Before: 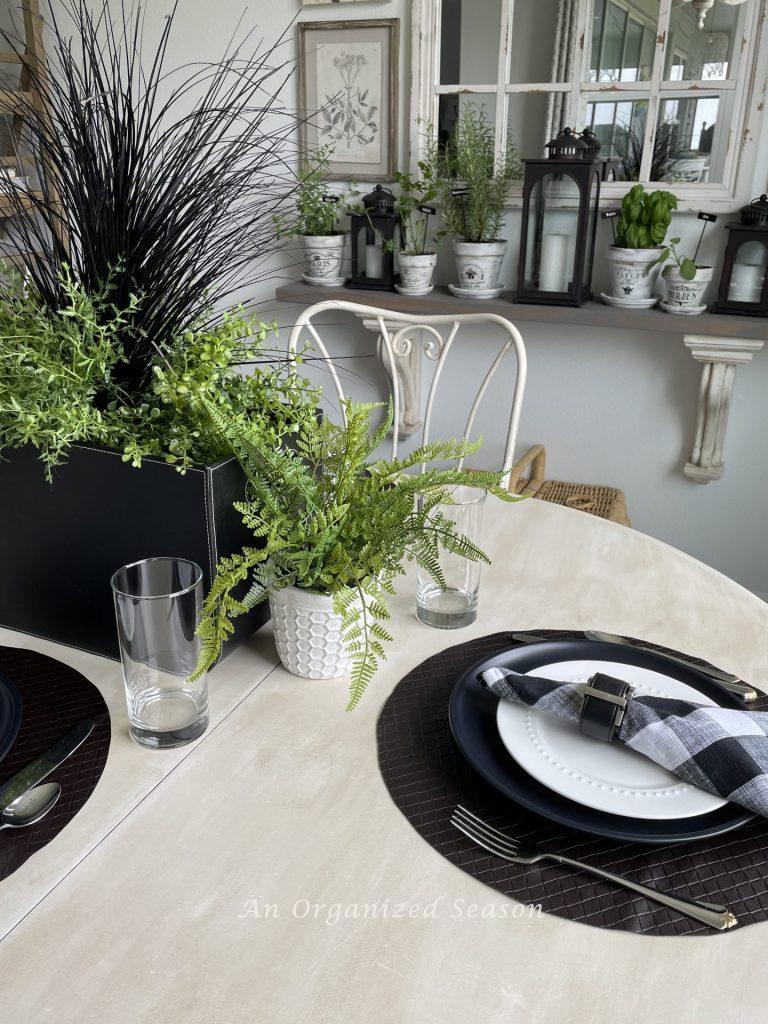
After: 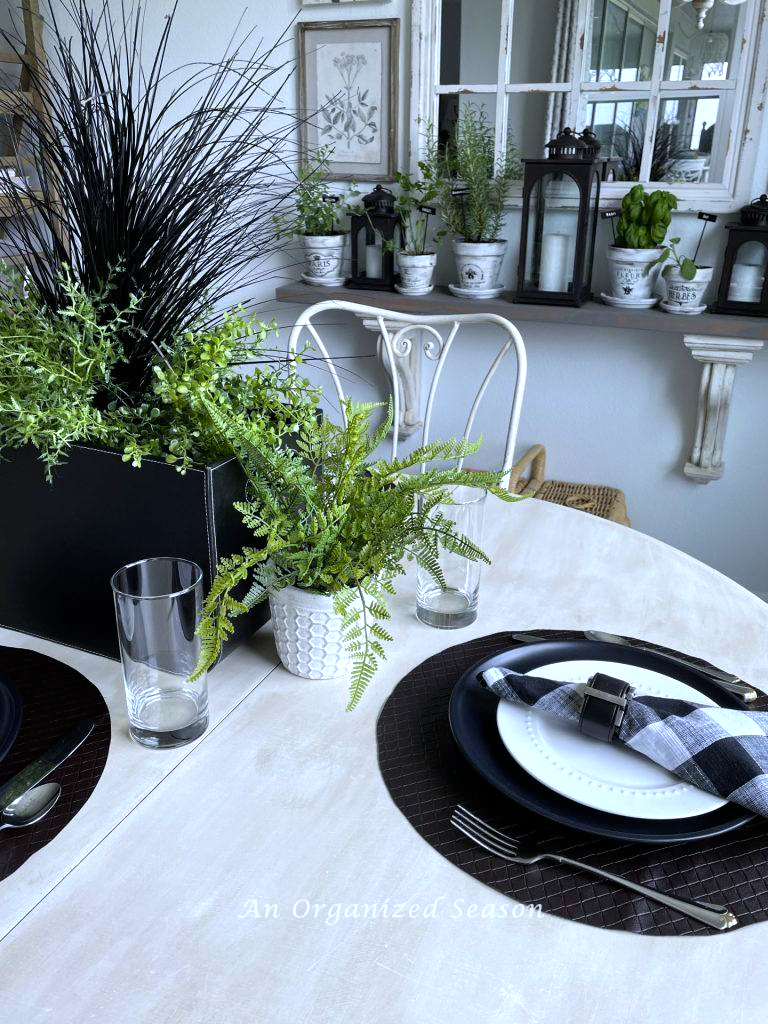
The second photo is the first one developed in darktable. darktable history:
color balance rgb: linear chroma grading › global chroma 10%, global vibrance 10%, contrast 15%, saturation formula JzAzBz (2021)
white balance: red 0.926, green 1.003, blue 1.133
